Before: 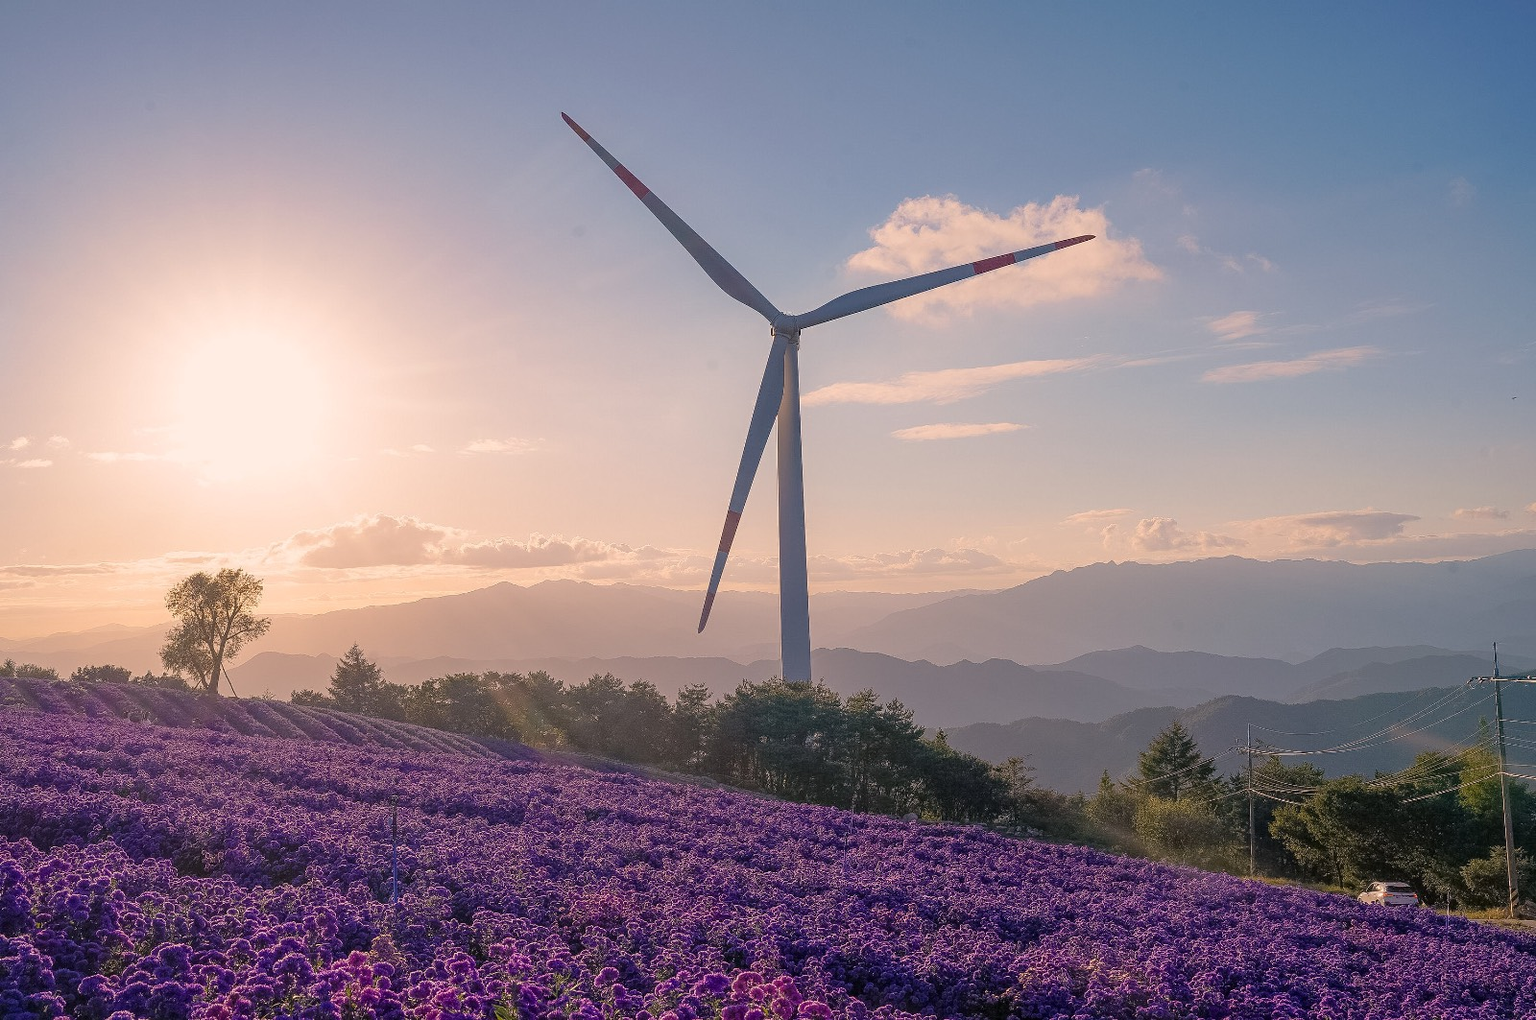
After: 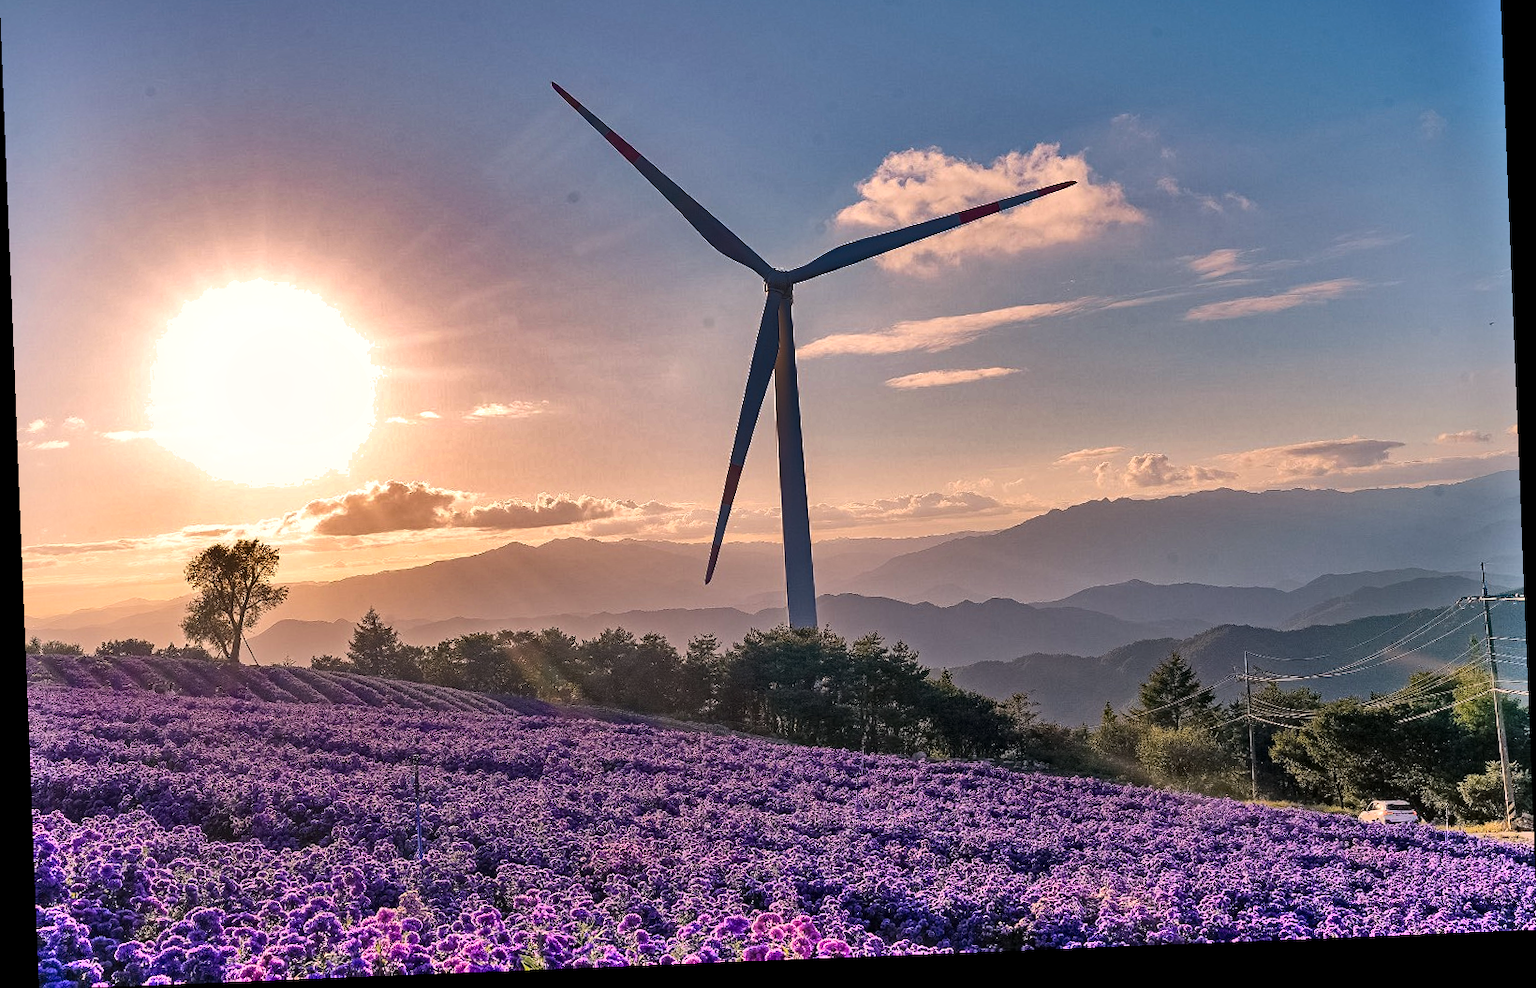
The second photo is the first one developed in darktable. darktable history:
exposure: compensate exposure bias true, compensate highlight preservation false
crop and rotate: top 6.25%
shadows and highlights: shadows 80.73, white point adjustment -9.07, highlights -61.46, soften with gaussian
rotate and perspective: rotation -2.29°, automatic cropping off
tone equalizer: -8 EV -0.75 EV, -7 EV -0.7 EV, -6 EV -0.6 EV, -5 EV -0.4 EV, -3 EV 0.4 EV, -2 EV 0.6 EV, -1 EV 0.7 EV, +0 EV 0.75 EV, edges refinement/feathering 500, mask exposure compensation -1.57 EV, preserve details no
local contrast: mode bilateral grid, contrast 20, coarseness 50, detail 120%, midtone range 0.2
haze removal: strength 0.29, distance 0.25, compatibility mode true, adaptive false
